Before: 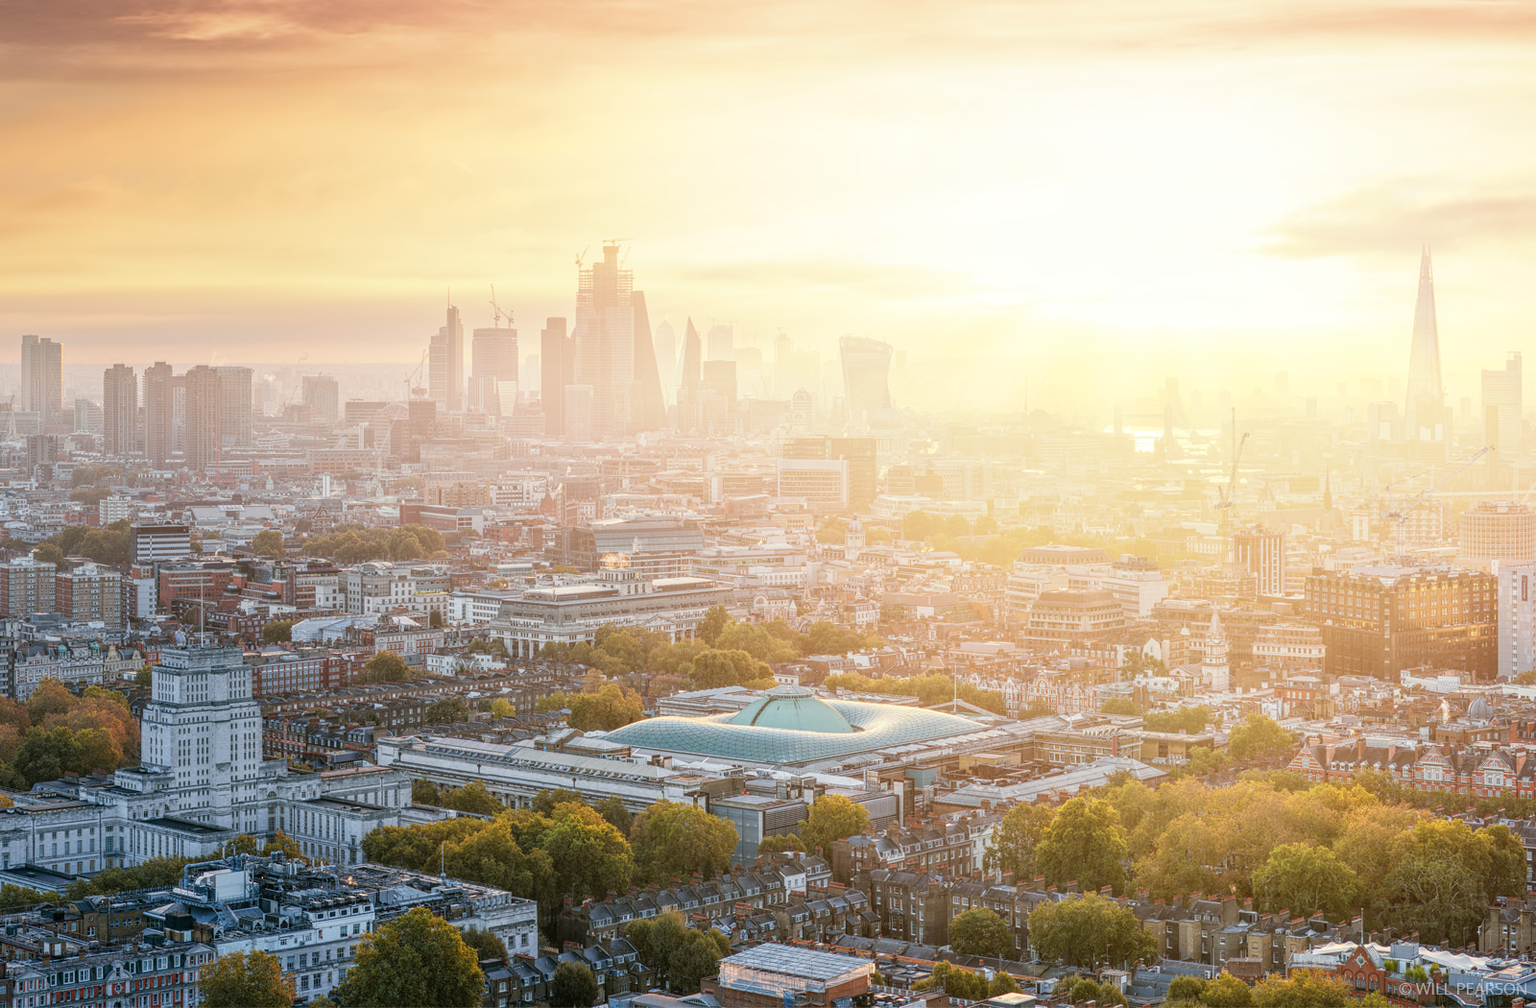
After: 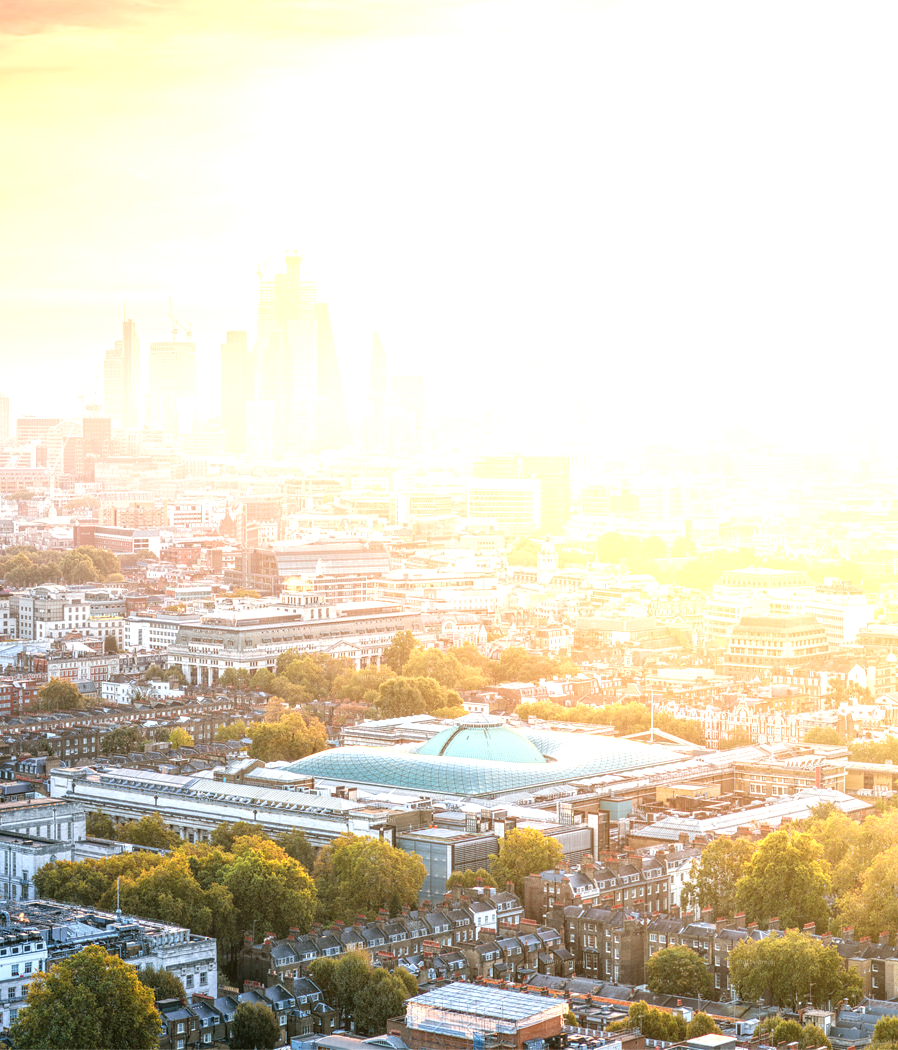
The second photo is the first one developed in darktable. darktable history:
exposure: black level correction 0, exposure 0.95 EV, compensate highlight preservation false
crop: left 21.472%, right 22.373%
